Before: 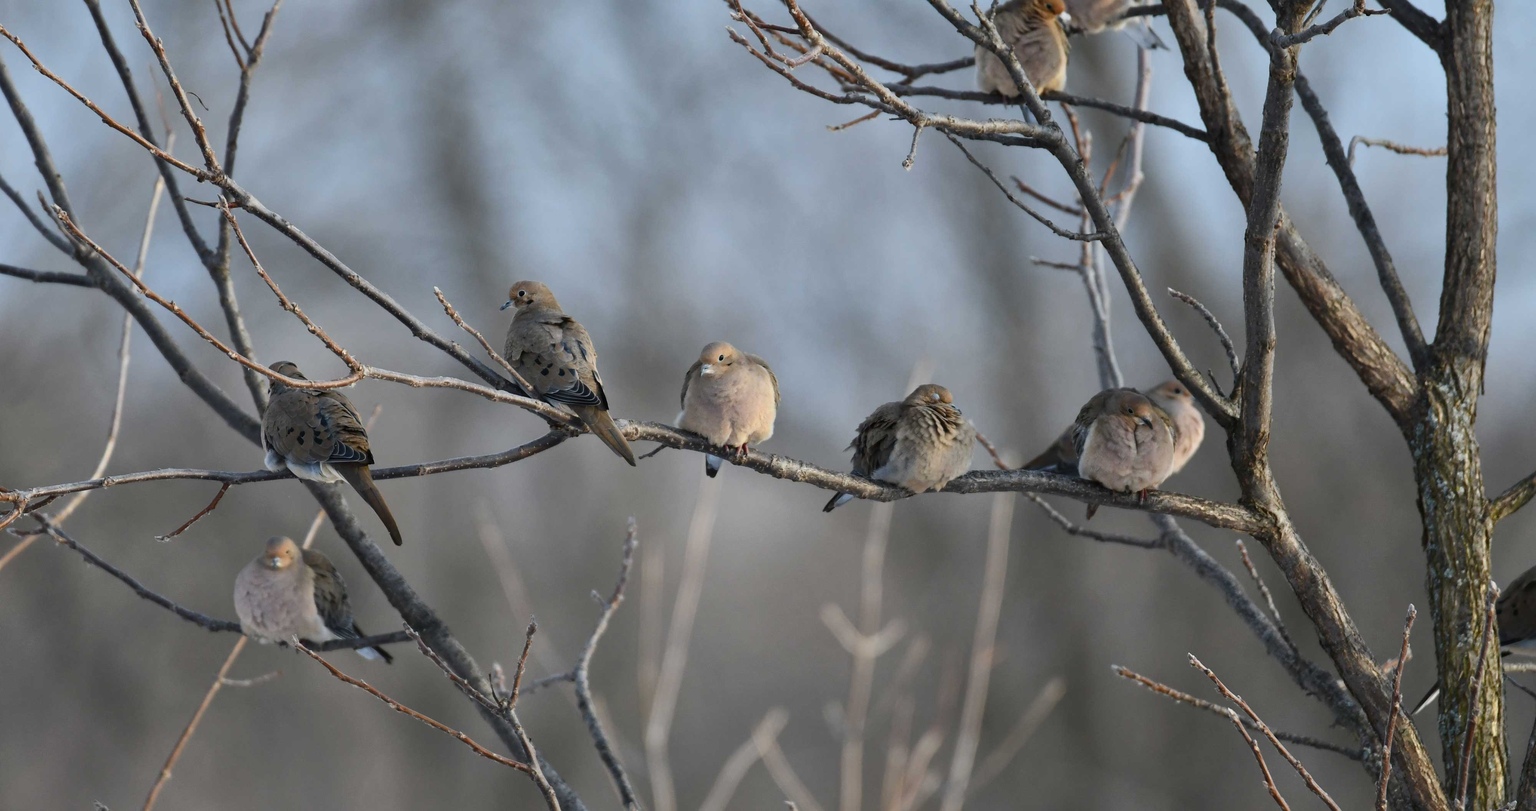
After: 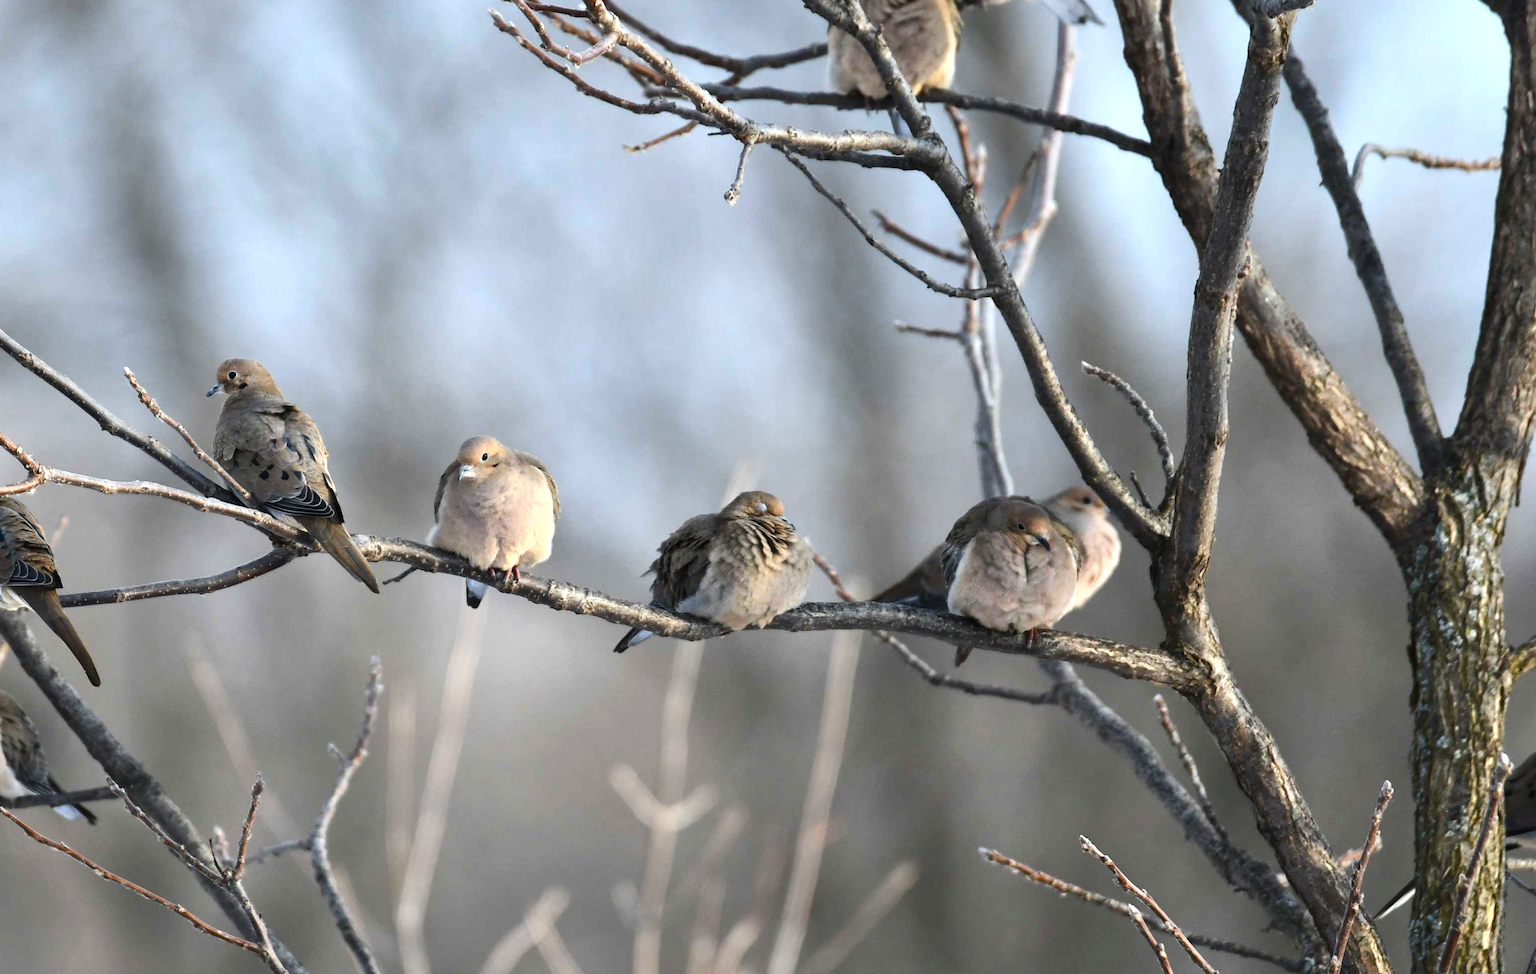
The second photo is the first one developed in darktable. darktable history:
exposure: exposure 0.485 EV, compensate highlight preservation false
crop: left 17.582%, bottom 0.031%
tone equalizer: -8 EV -0.417 EV, -7 EV -0.389 EV, -6 EV -0.333 EV, -5 EV -0.222 EV, -3 EV 0.222 EV, -2 EV 0.333 EV, -1 EV 0.389 EV, +0 EV 0.417 EV, edges refinement/feathering 500, mask exposure compensation -1.57 EV, preserve details no
rotate and perspective: rotation 0.062°, lens shift (vertical) 0.115, lens shift (horizontal) -0.133, crop left 0.047, crop right 0.94, crop top 0.061, crop bottom 0.94
